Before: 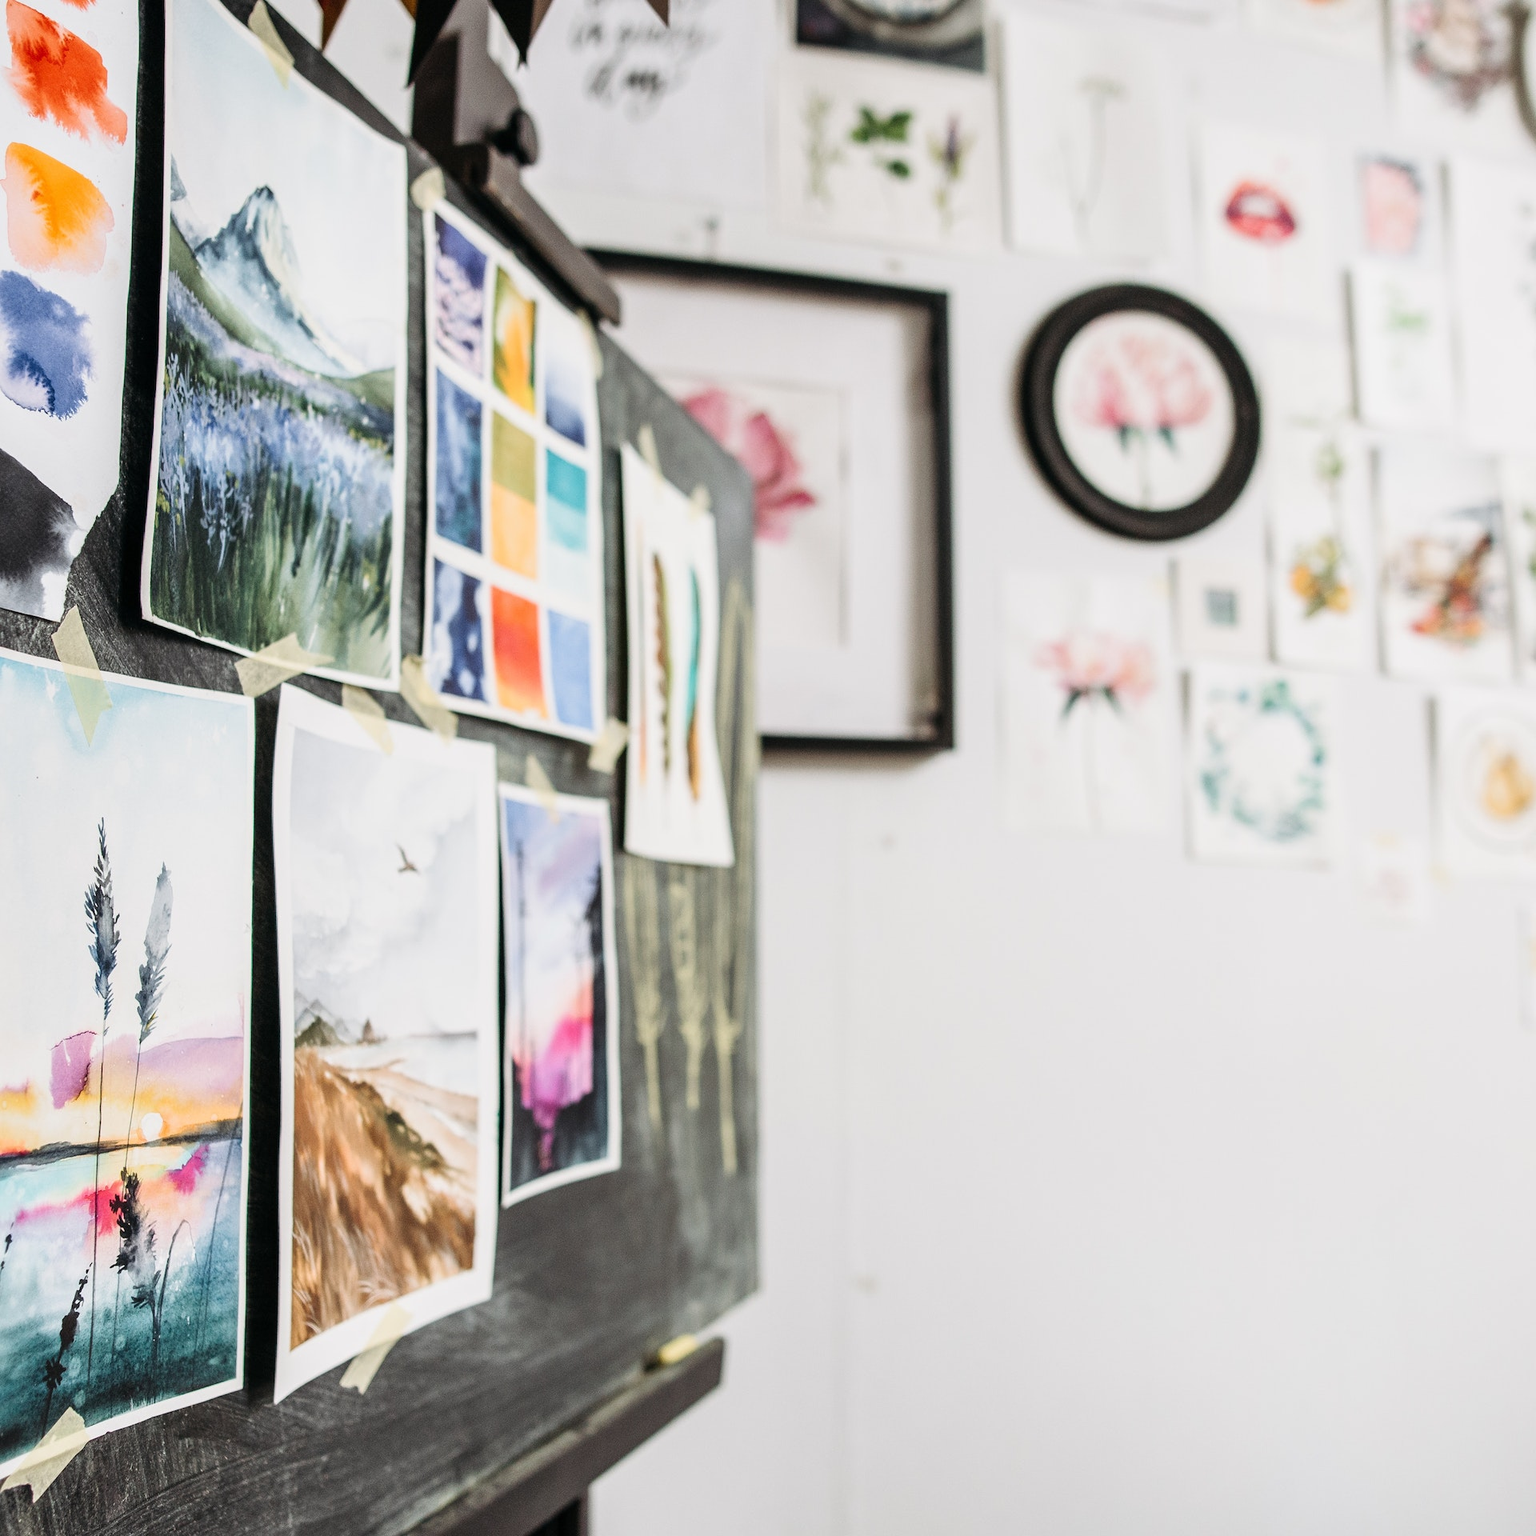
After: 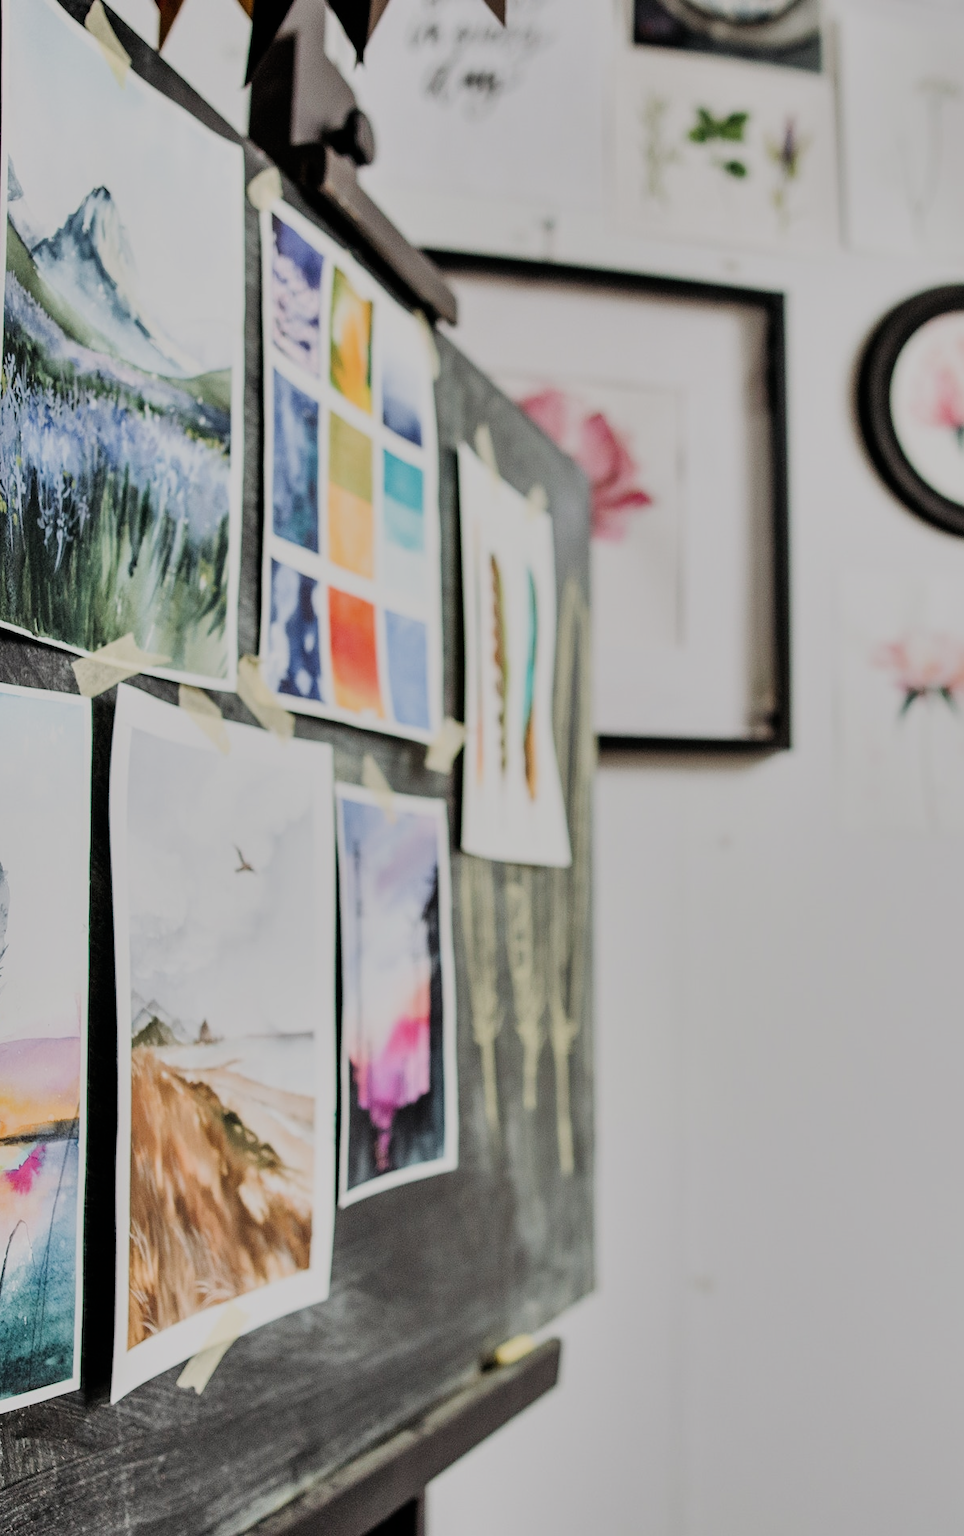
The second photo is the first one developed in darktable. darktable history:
crop: left 10.644%, right 26.528%
filmic rgb: black relative exposure -8.54 EV, white relative exposure 5.52 EV, hardness 3.39, contrast 1.016
shadows and highlights: low approximation 0.01, soften with gaussian
